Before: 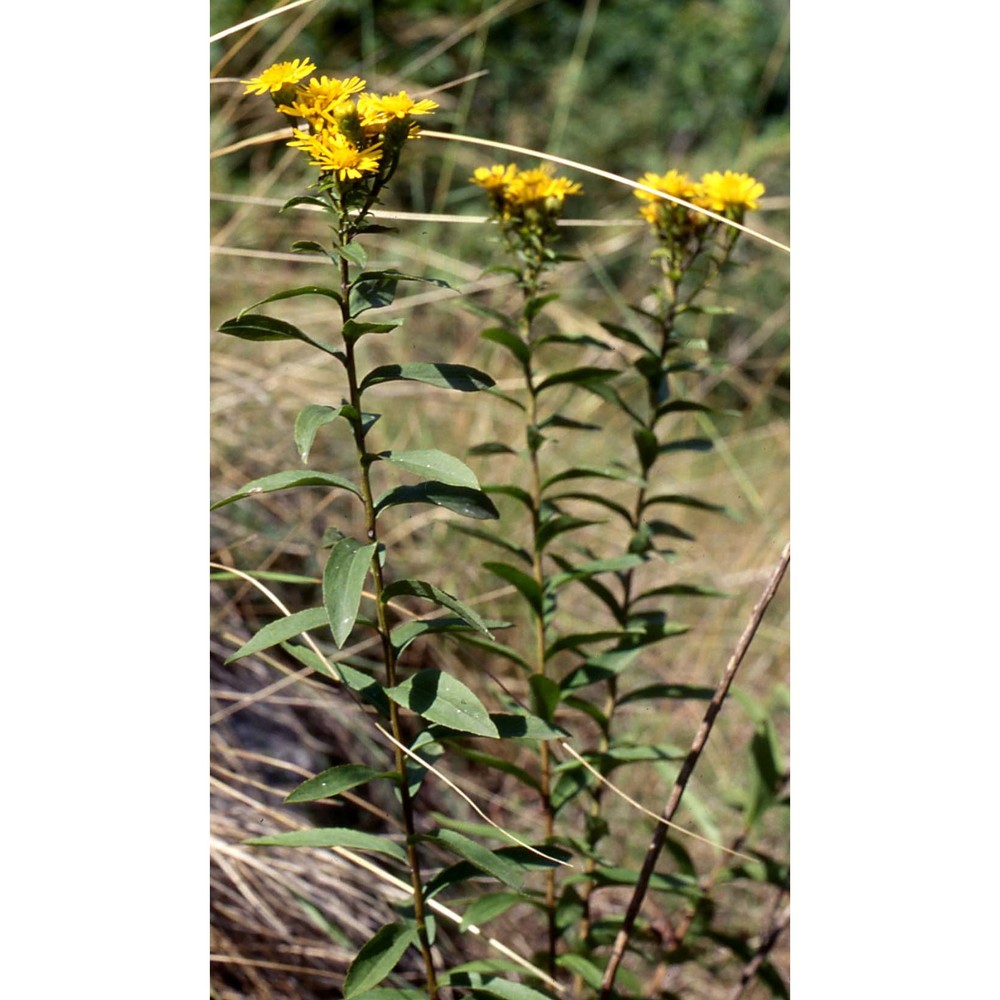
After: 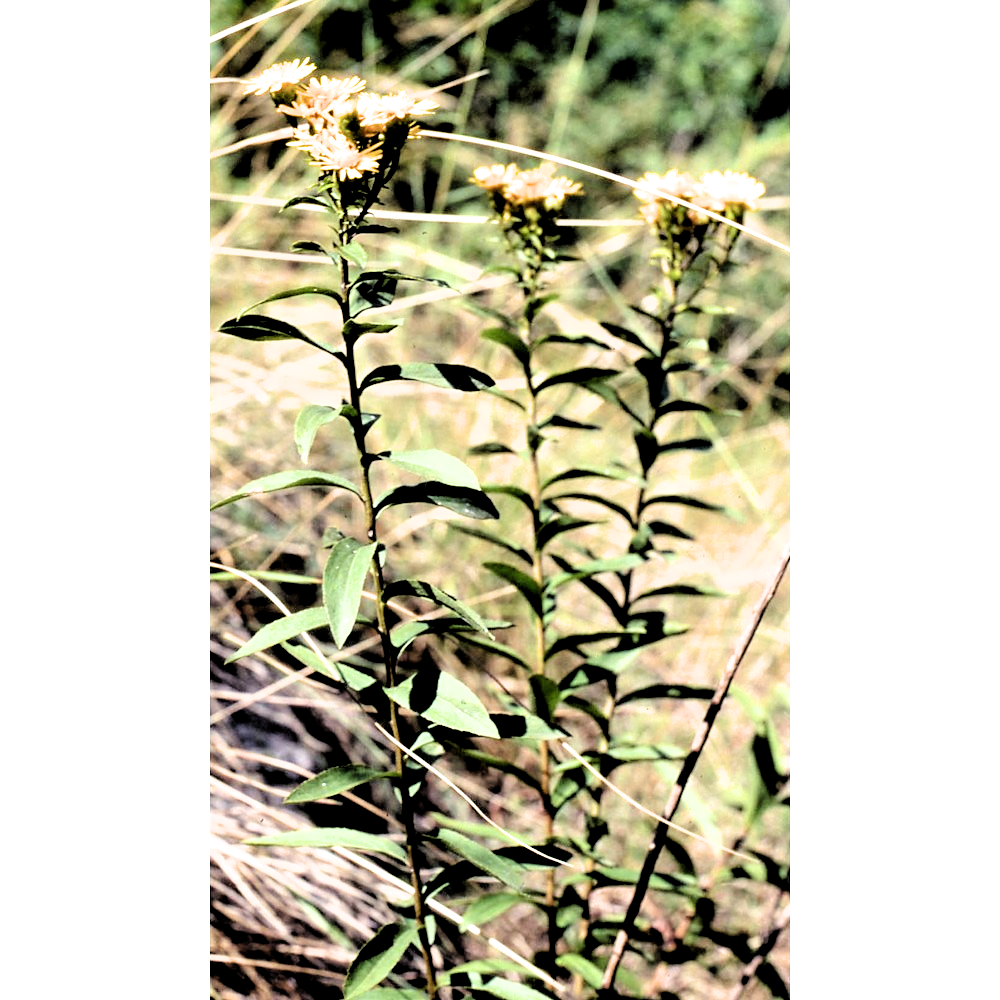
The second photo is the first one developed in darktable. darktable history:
filmic rgb: middle gray luminance 13.65%, black relative exposure -1.94 EV, white relative exposure 3.12 EV, target black luminance 0%, hardness 1.79, latitude 59.18%, contrast 1.74, highlights saturation mix 6.18%, shadows ↔ highlights balance -37.14%
exposure: black level correction 0, exposure 1.2 EV, compensate highlight preservation false
